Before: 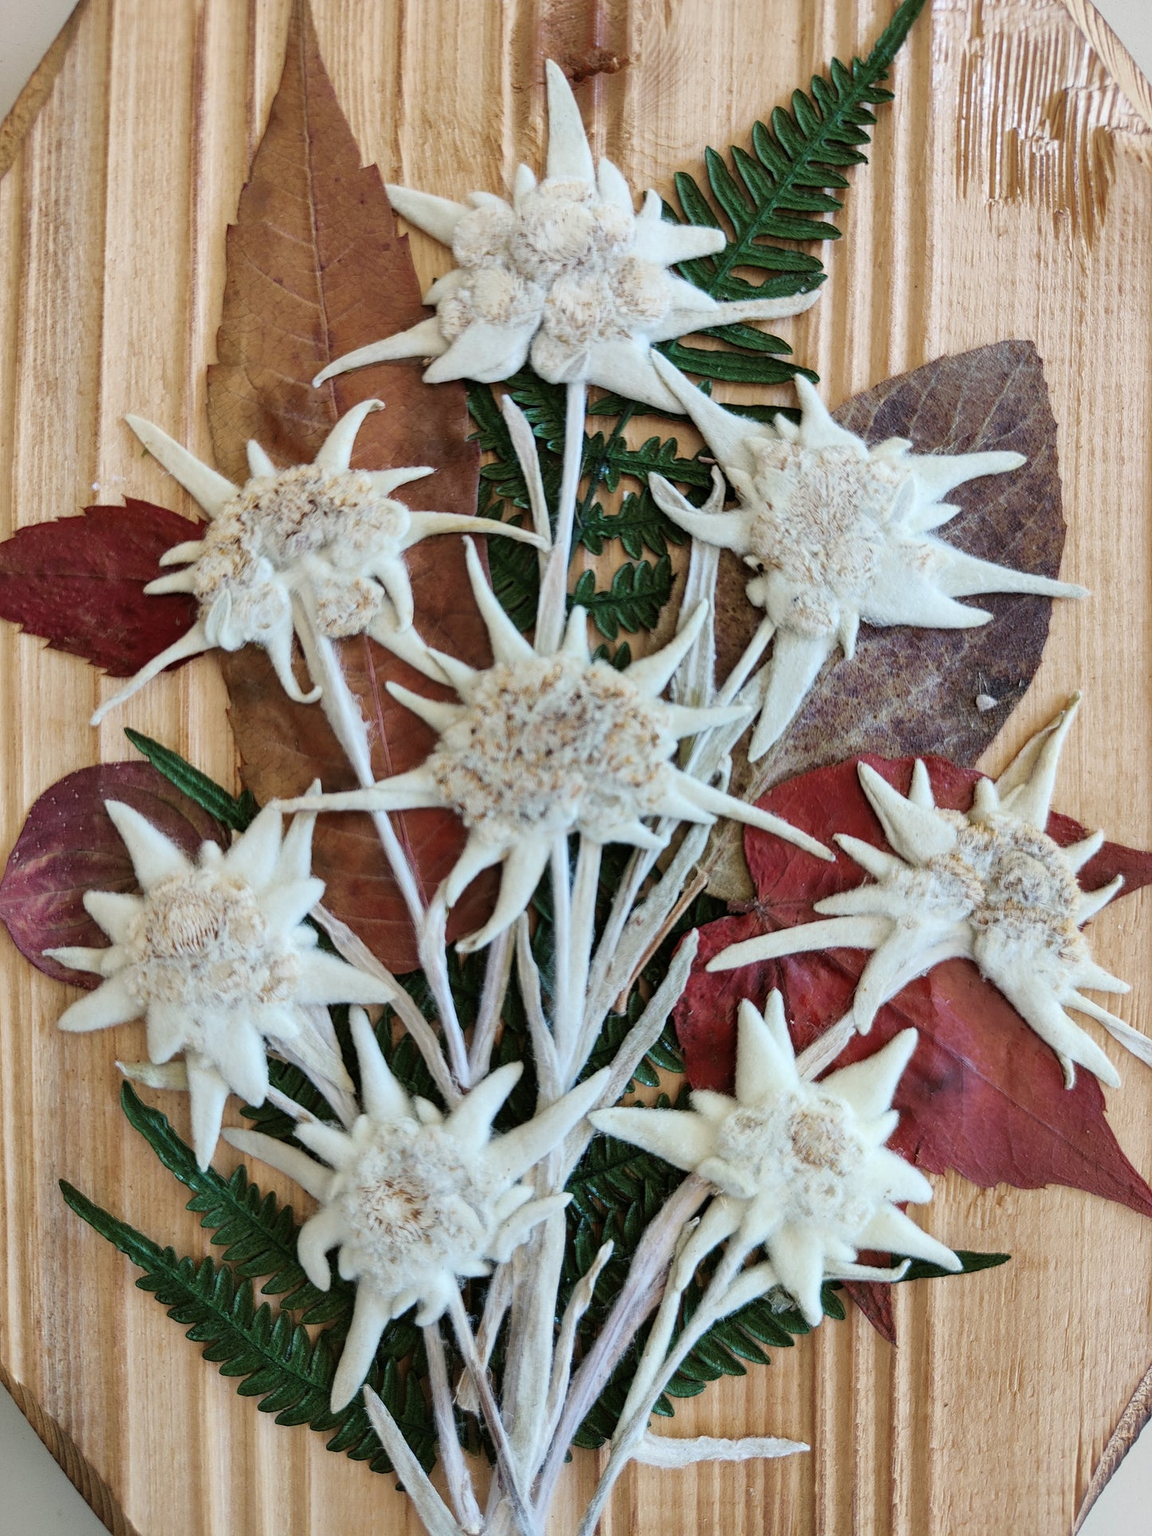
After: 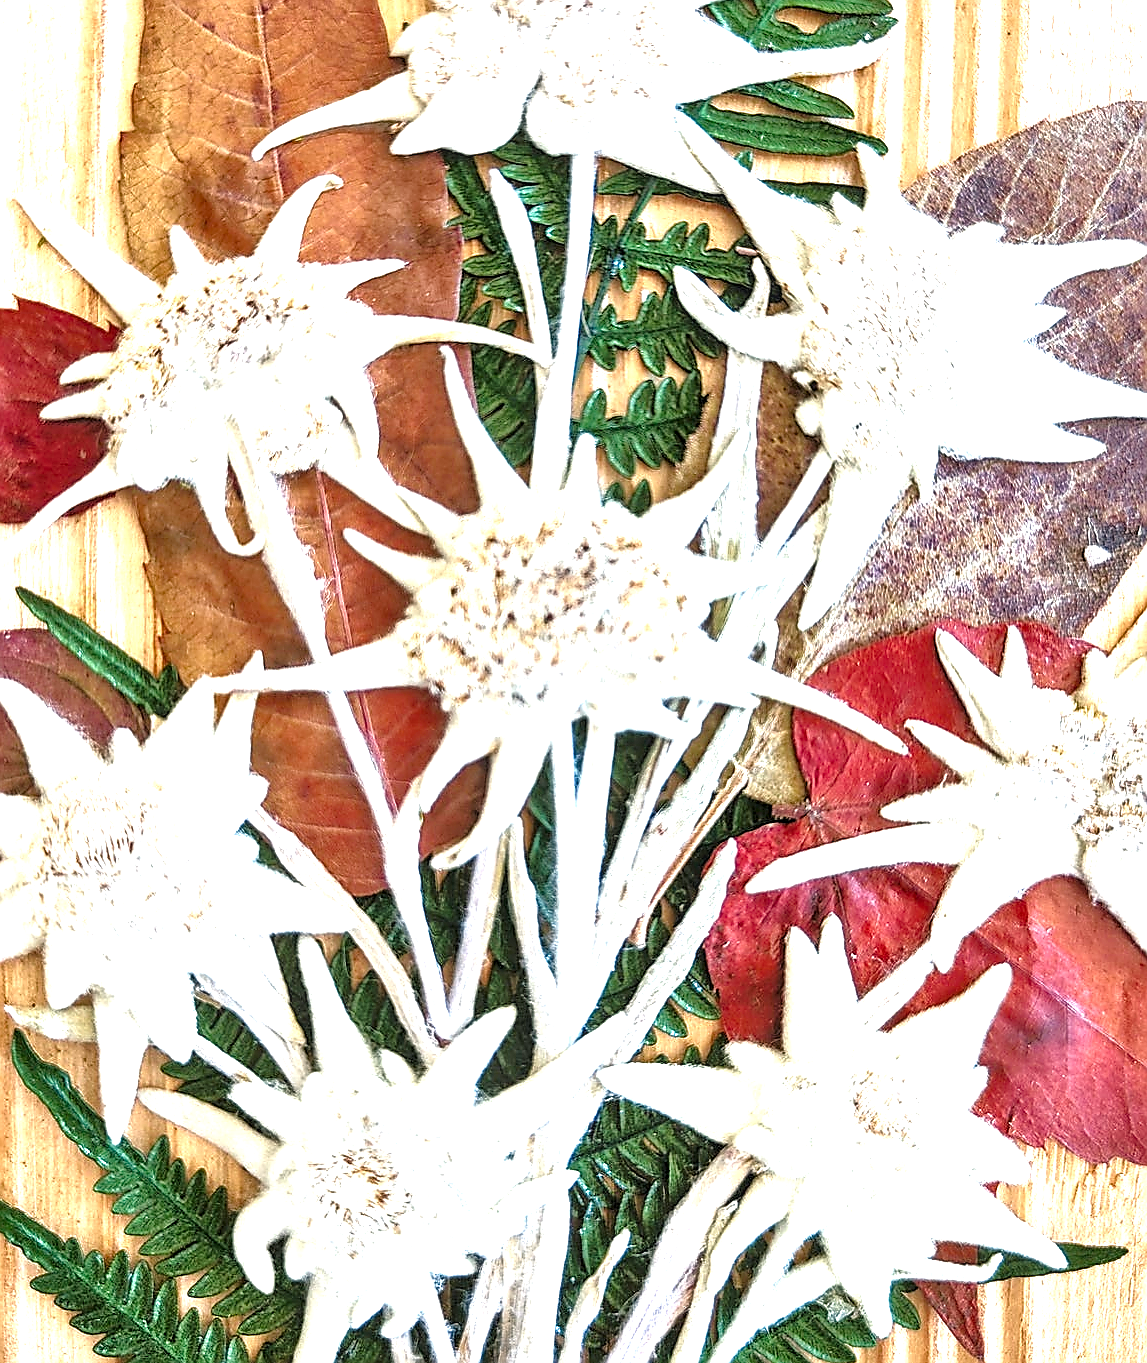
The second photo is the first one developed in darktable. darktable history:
tone equalizer: -7 EV 0.15 EV, -6 EV 0.6 EV, -5 EV 1.15 EV, -4 EV 1.33 EV, -3 EV 1.15 EV, -2 EV 0.6 EV, -1 EV 0.15 EV, mask exposure compensation -0.5 EV
sharpen: radius 1.4, amount 1.25, threshold 0.7
exposure: black level correction -0.002, exposure 1.115 EV, compensate highlight preservation false
color balance rgb: shadows lift › chroma 1%, shadows lift › hue 217.2°, power › hue 310.8°, highlights gain › chroma 1%, highlights gain › hue 54°, global offset › luminance 0.5%, global offset › hue 171.6°, perceptual saturation grading › global saturation 14.09%, perceptual saturation grading › highlights -25%, perceptual saturation grading › shadows 30%, perceptual brilliance grading › highlights 13.42%, perceptual brilliance grading › mid-tones 8.05%, perceptual brilliance grading › shadows -17.45%, global vibrance 25%
crop: left 9.712%, top 16.928%, right 10.845%, bottom 12.332%
local contrast: detail 135%, midtone range 0.75
